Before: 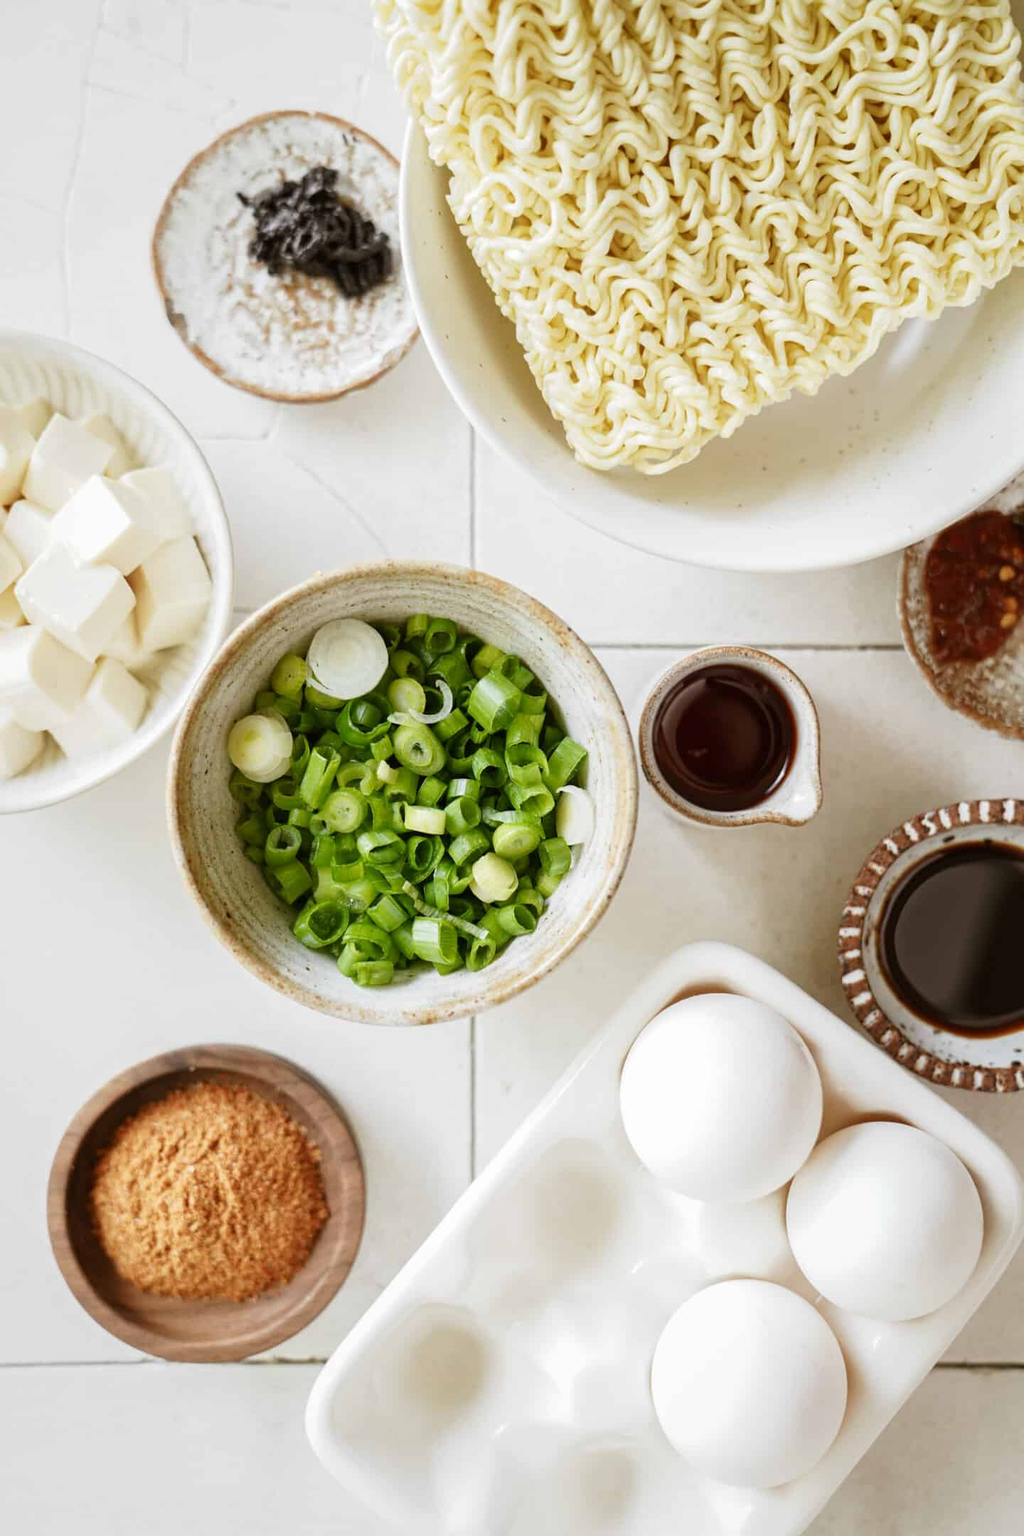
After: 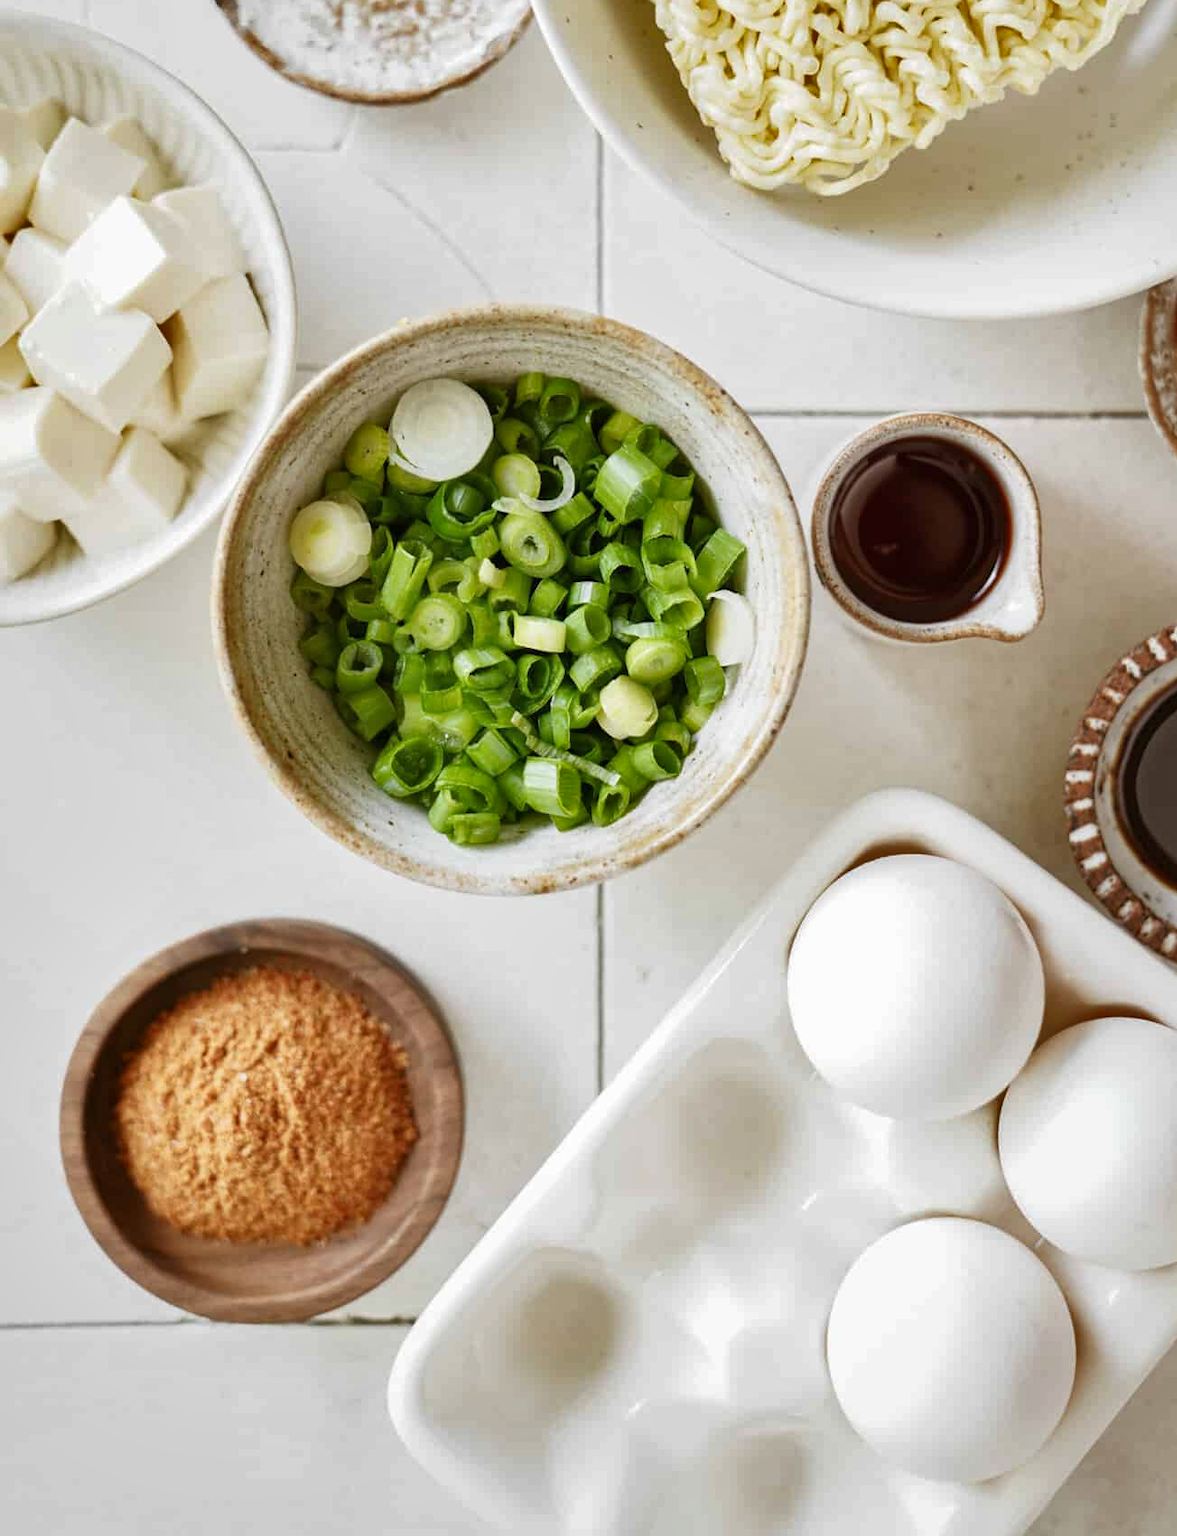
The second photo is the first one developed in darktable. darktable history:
crop: top 20.916%, right 9.437%, bottom 0.316%
shadows and highlights: shadows 60, soften with gaussian
